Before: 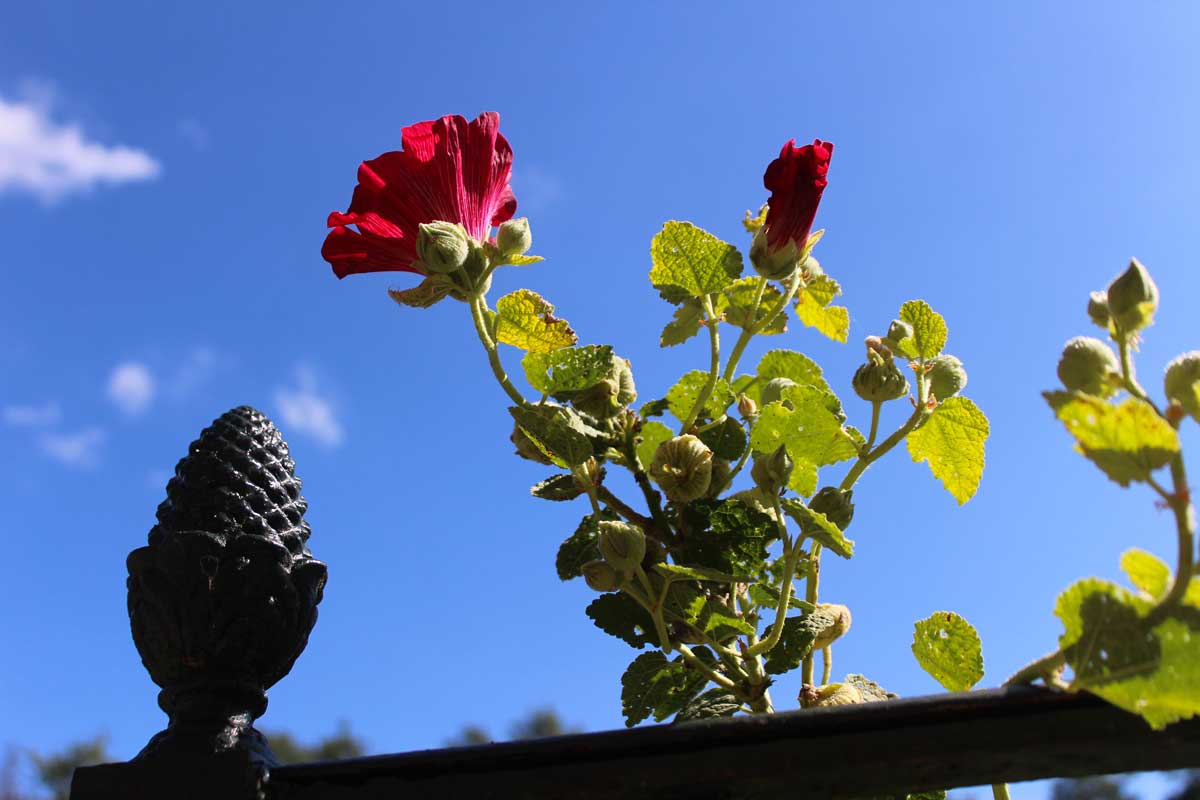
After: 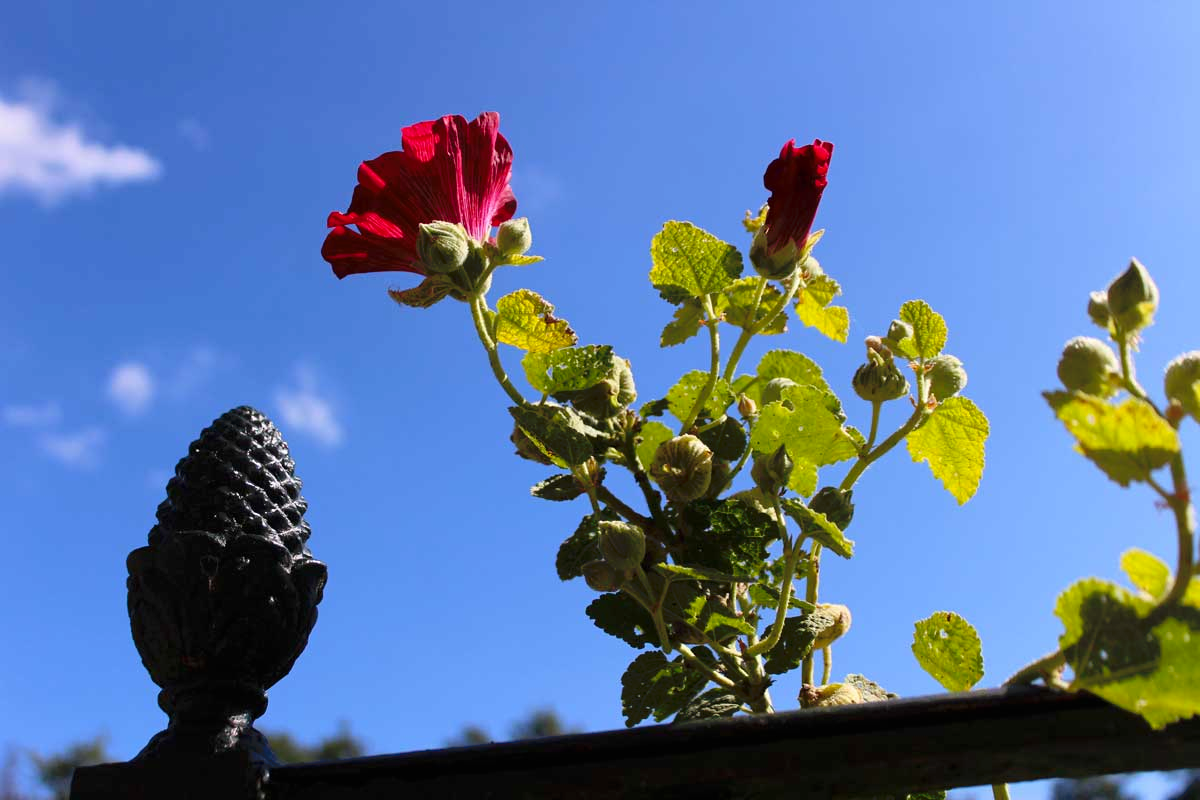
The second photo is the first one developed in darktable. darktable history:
tone curve: curves: ch0 [(0, 0) (0.003, 0.004) (0.011, 0.005) (0.025, 0.014) (0.044, 0.037) (0.069, 0.059) (0.1, 0.096) (0.136, 0.116) (0.177, 0.133) (0.224, 0.177) (0.277, 0.255) (0.335, 0.319) (0.399, 0.385) (0.468, 0.457) (0.543, 0.545) (0.623, 0.621) (0.709, 0.705) (0.801, 0.801) (0.898, 0.901) (1, 1)], preserve colors none
